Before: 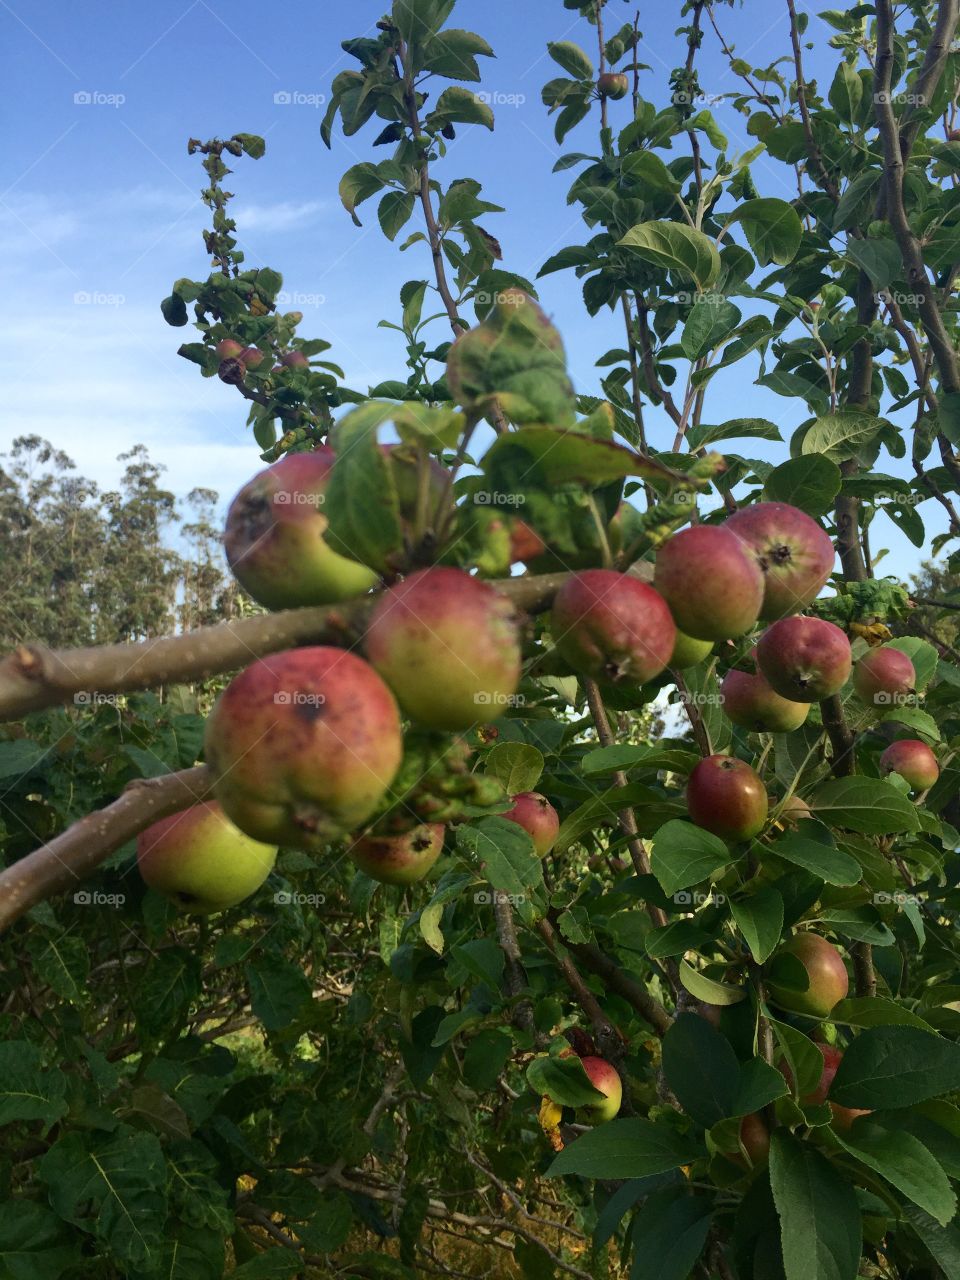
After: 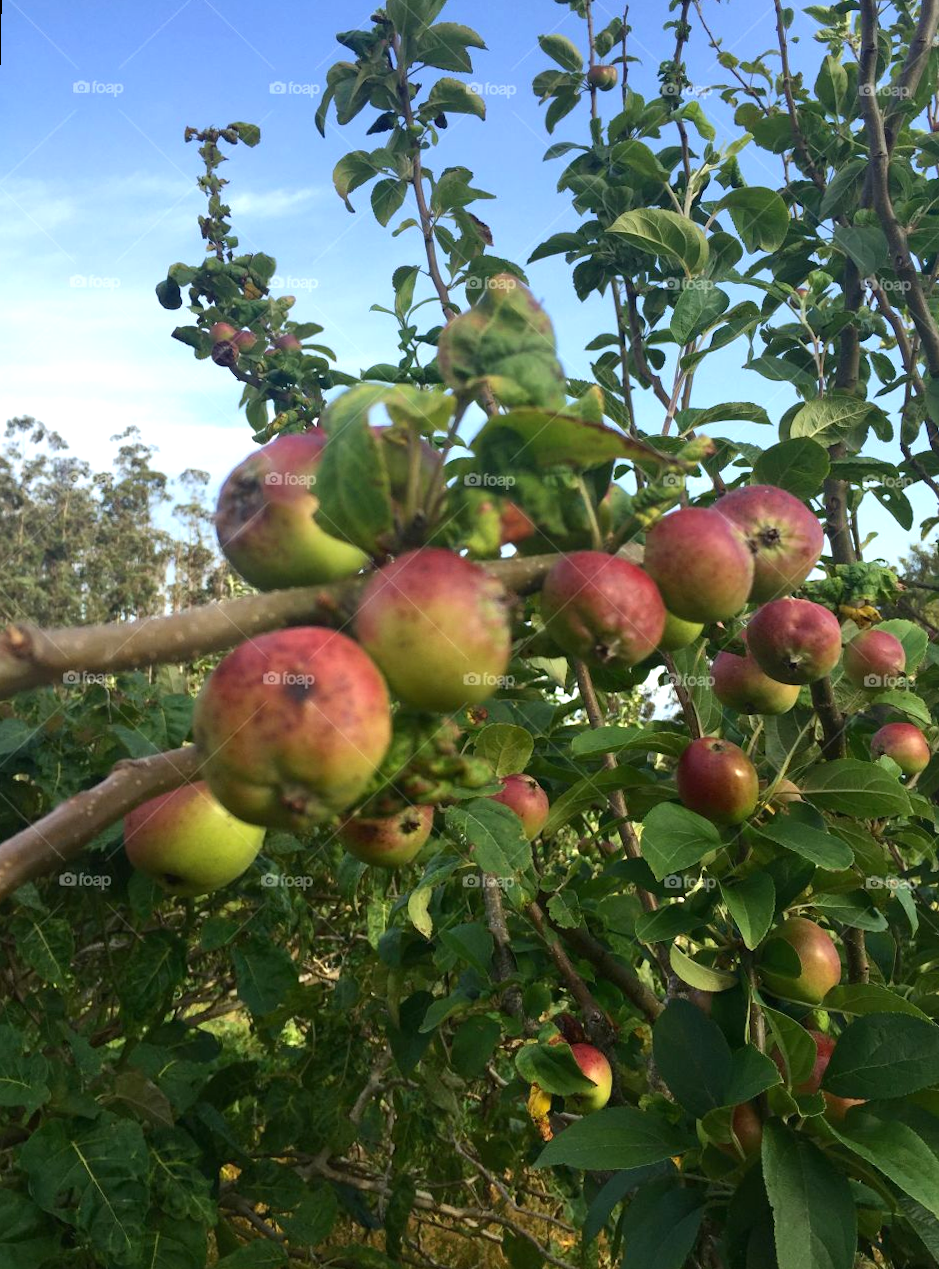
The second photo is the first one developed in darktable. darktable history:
rotate and perspective: rotation 0.226°, lens shift (vertical) -0.042, crop left 0.023, crop right 0.982, crop top 0.006, crop bottom 0.994
exposure: black level correction 0, exposure 0.5 EV, compensate highlight preservation false
